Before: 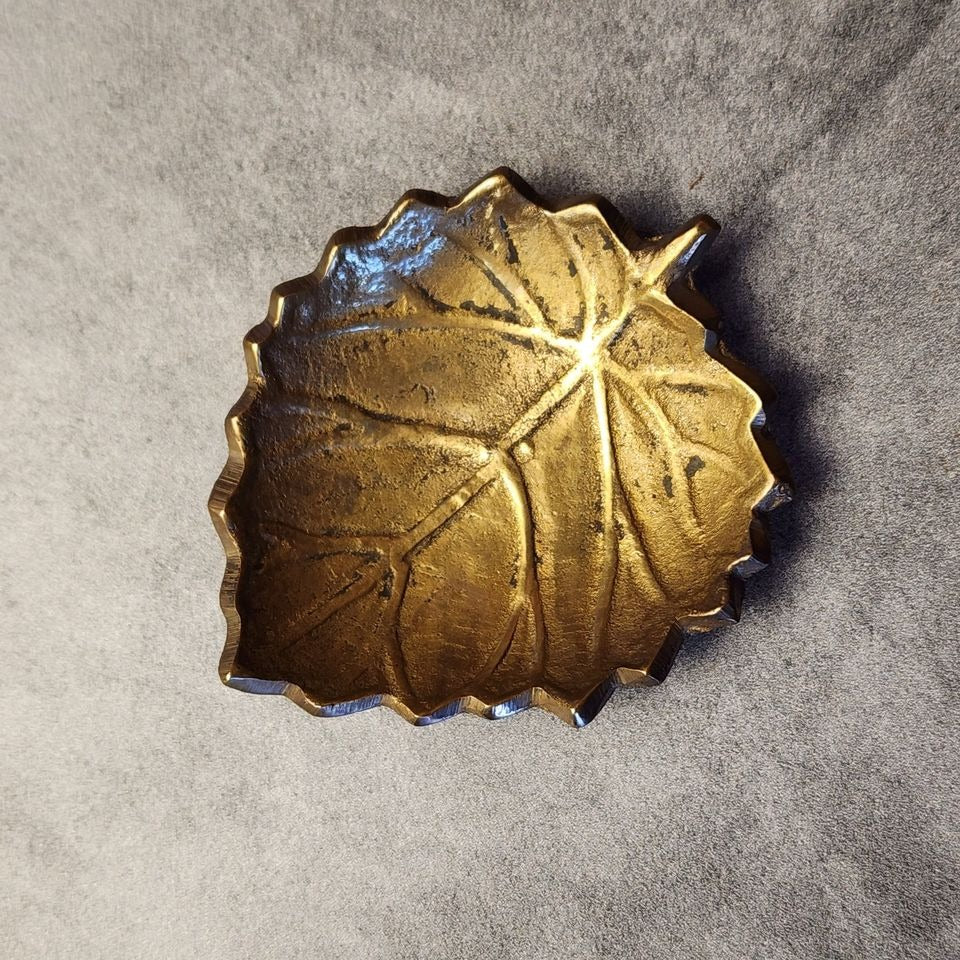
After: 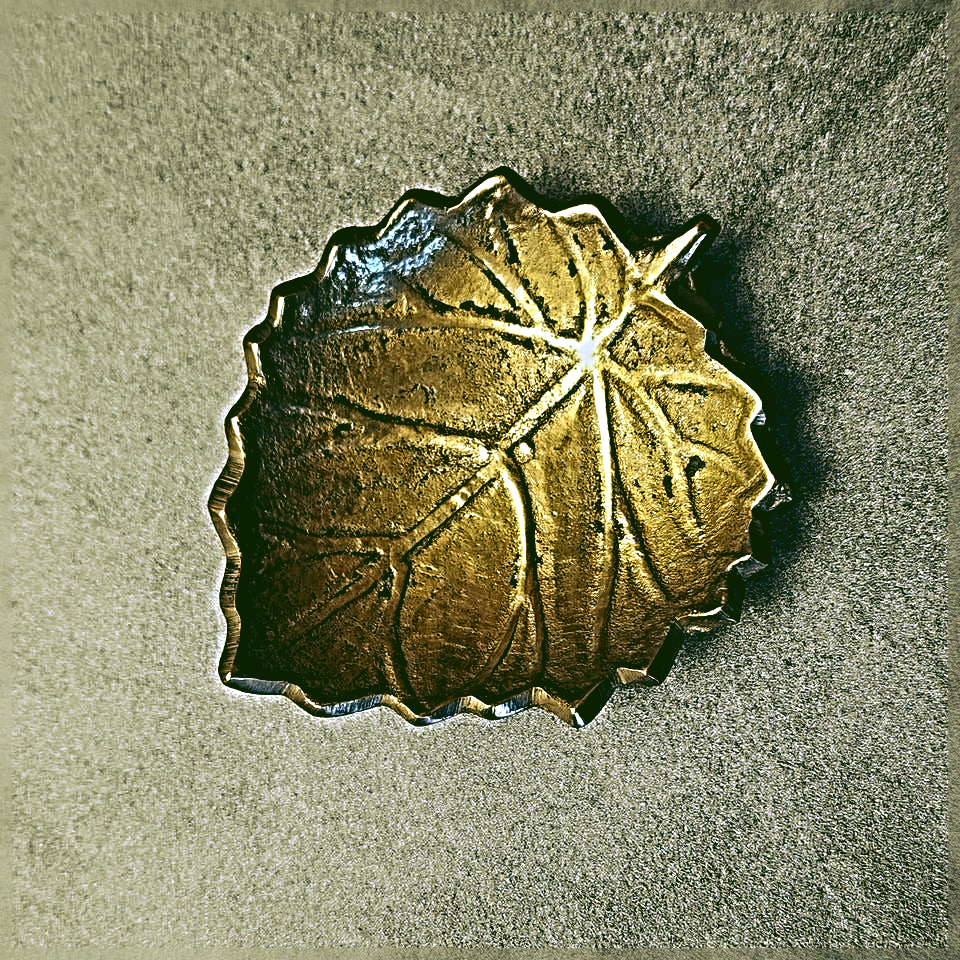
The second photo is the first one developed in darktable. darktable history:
sharpen: radius 6.3, amount 1.8, threshold 0
rgb curve: curves: ch0 [(0.123, 0.061) (0.995, 0.887)]; ch1 [(0.06, 0.116) (1, 0.906)]; ch2 [(0, 0) (0.824, 0.69) (1, 1)], mode RGB, independent channels, compensate middle gray true
